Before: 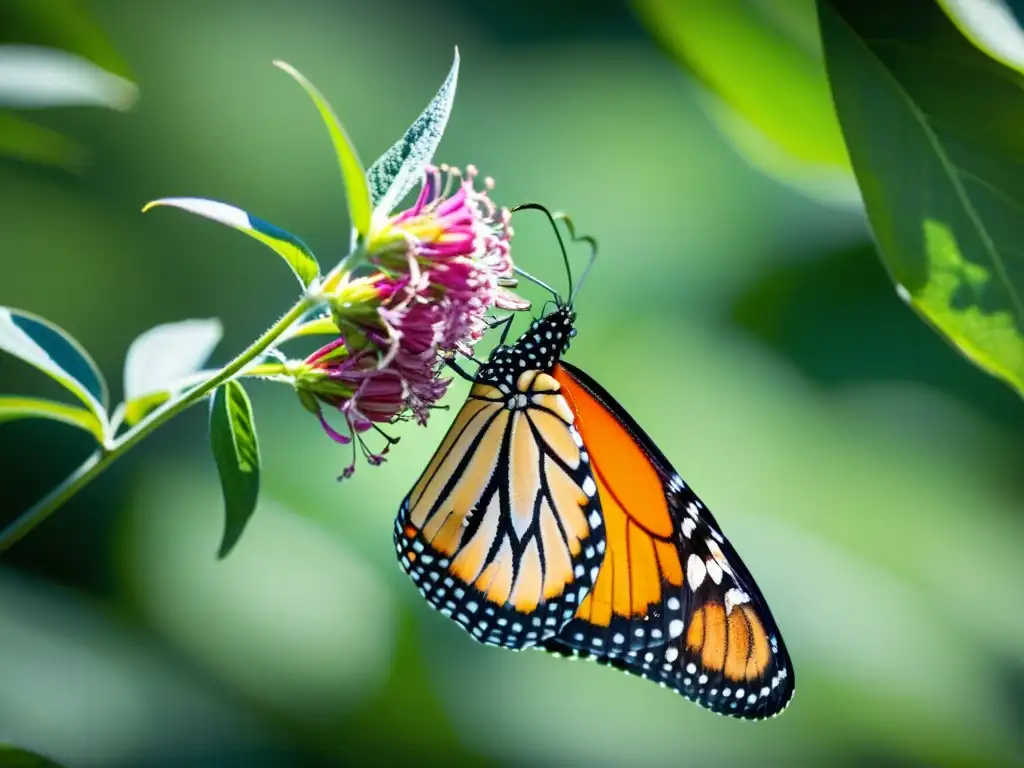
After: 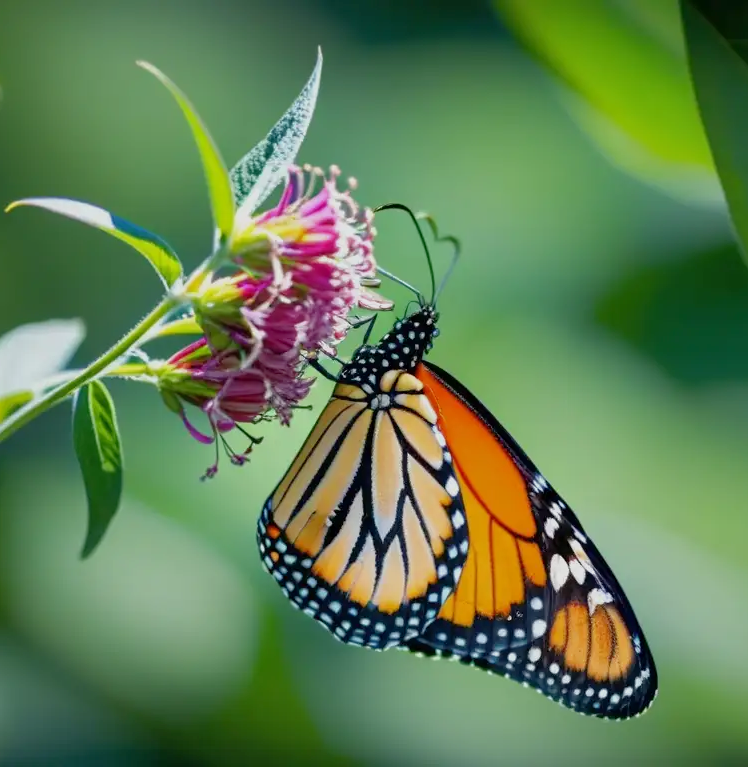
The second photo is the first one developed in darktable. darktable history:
tone equalizer: -8 EV 0.222 EV, -7 EV 0.423 EV, -6 EV 0.442 EV, -5 EV 0.25 EV, -3 EV -0.267 EV, -2 EV -0.43 EV, -1 EV -0.414 EV, +0 EV -0.271 EV, edges refinement/feathering 500, mask exposure compensation -1.57 EV, preserve details no
crop: left 13.436%, right 13.495%
